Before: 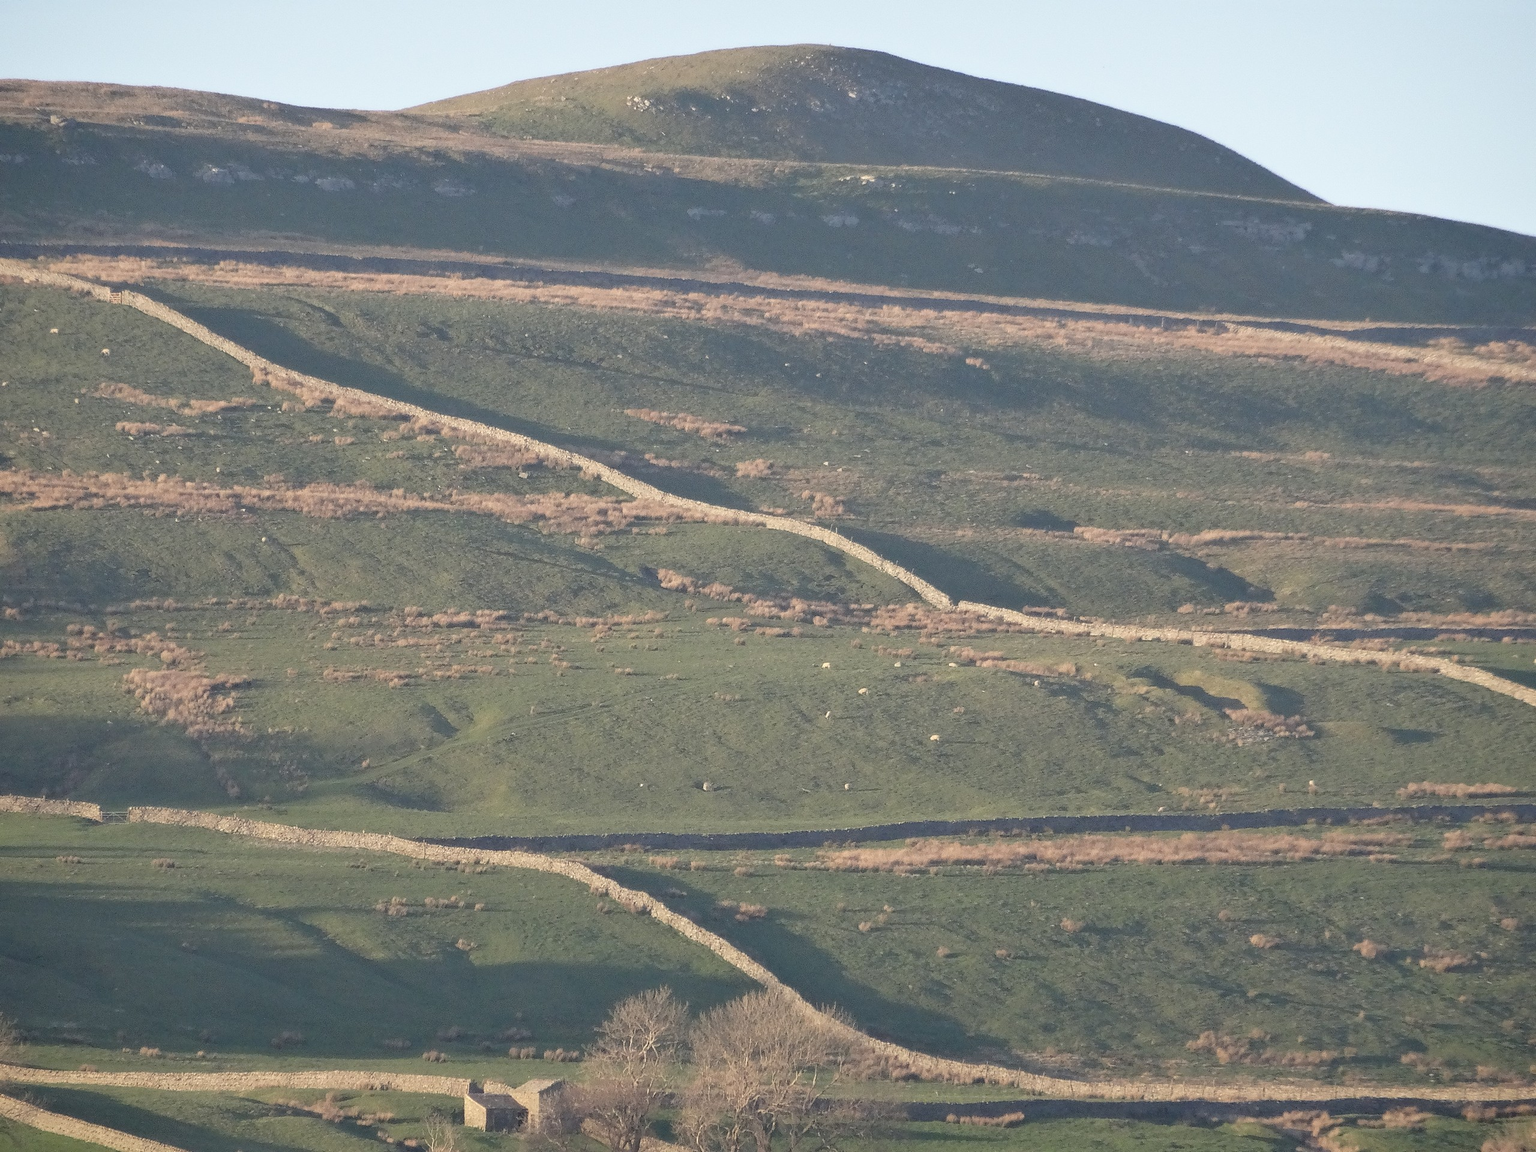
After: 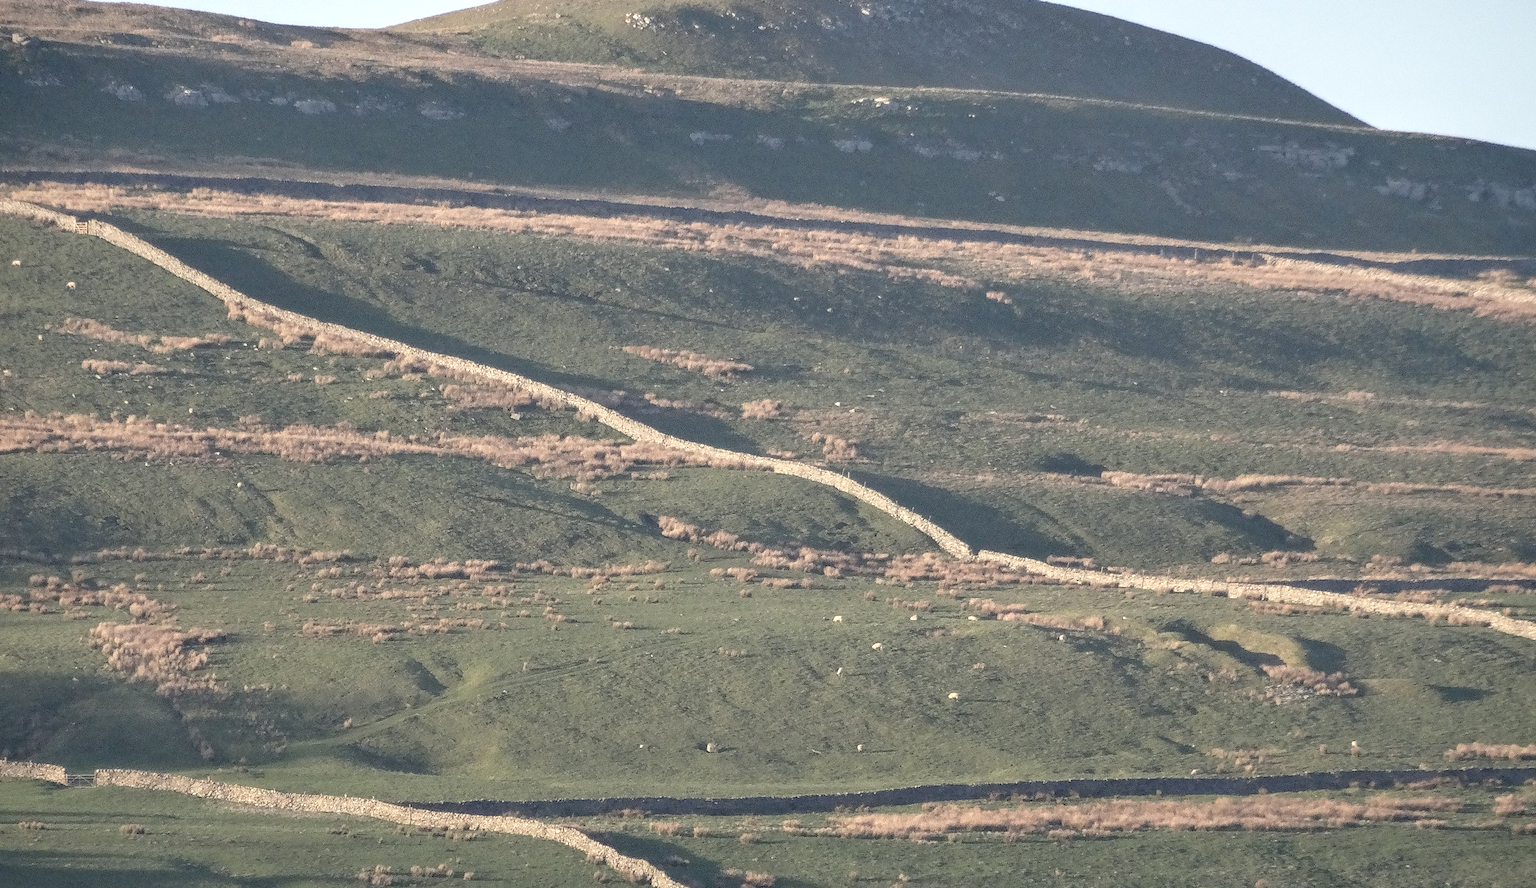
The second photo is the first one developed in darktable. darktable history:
crop: left 2.544%, top 7.31%, right 3.46%, bottom 20.202%
local contrast: highlights 59%, detail 146%
